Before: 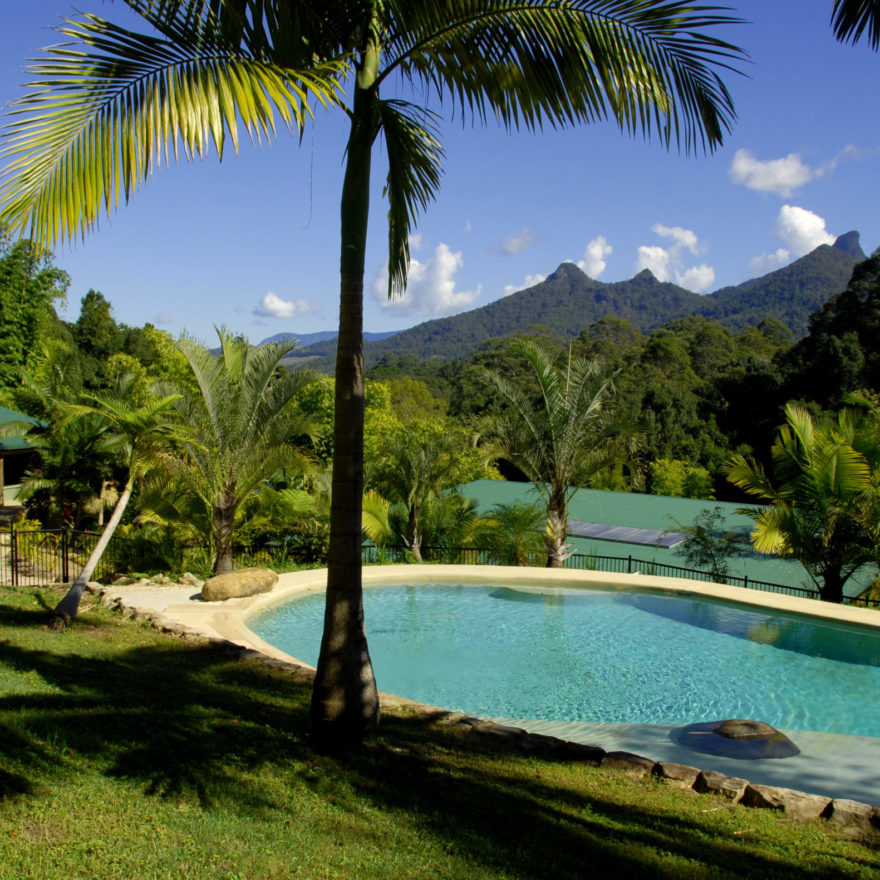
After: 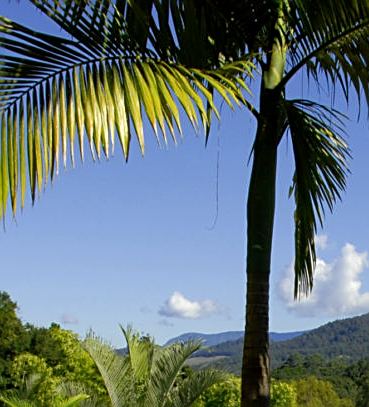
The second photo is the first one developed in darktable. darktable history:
crop and rotate: left 10.817%, top 0.062%, right 47.194%, bottom 53.626%
local contrast: mode bilateral grid, contrast 20, coarseness 50, detail 120%, midtone range 0.2
sharpen: on, module defaults
